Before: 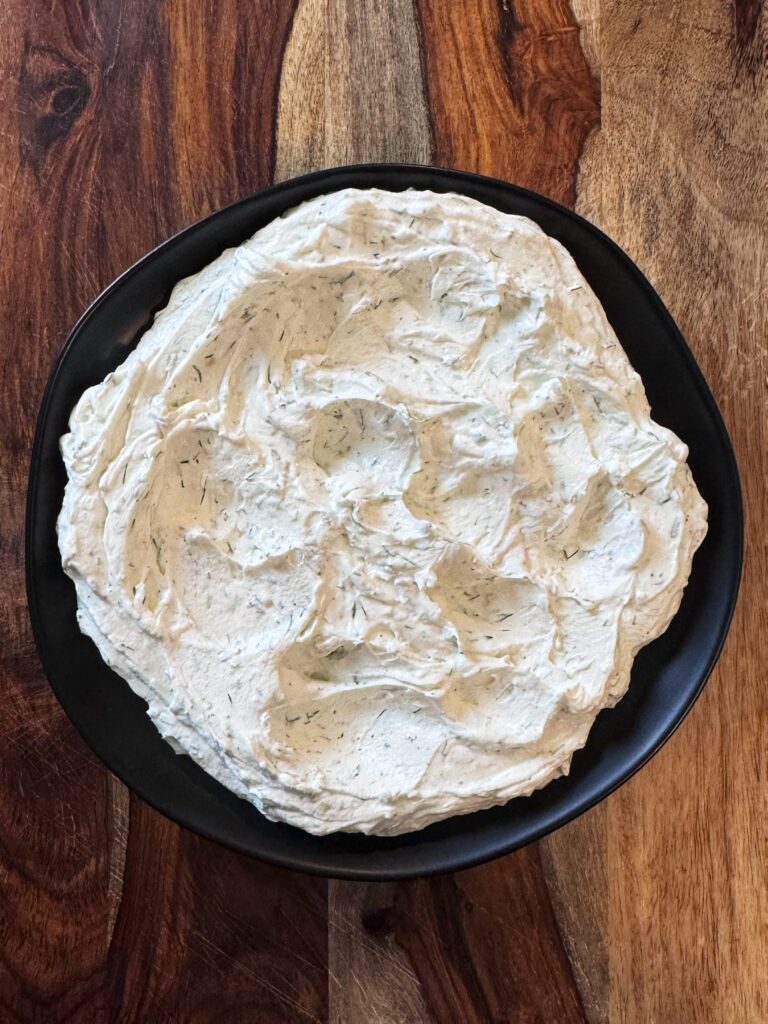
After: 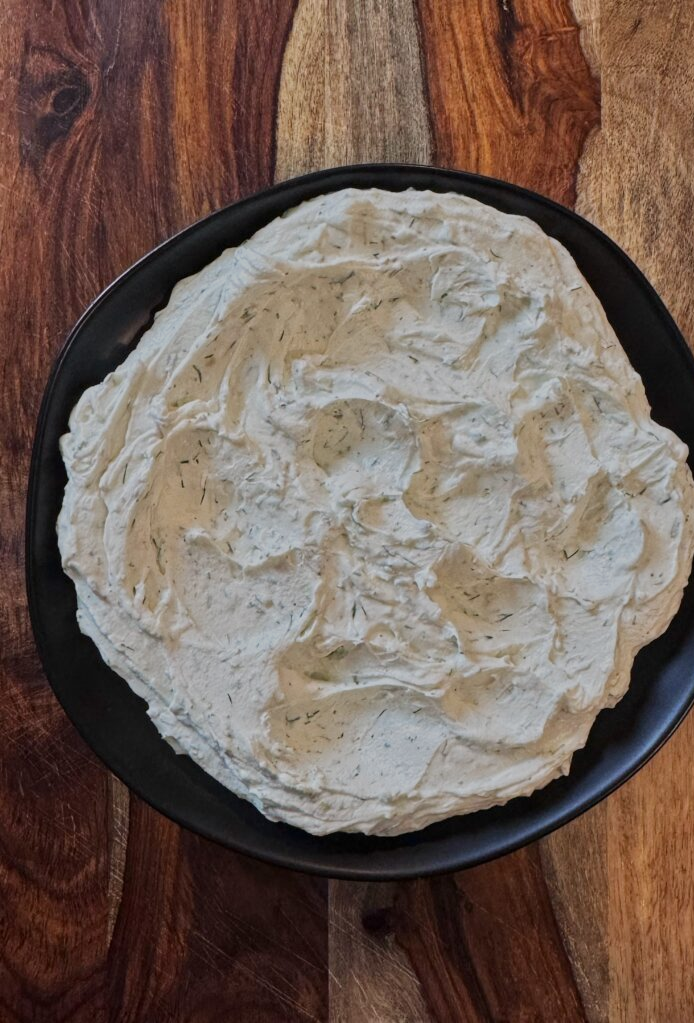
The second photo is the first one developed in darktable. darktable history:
tone equalizer: -8 EV -0.002 EV, -7 EV 0.005 EV, -6 EV -0.008 EV, -5 EV 0.007 EV, -4 EV -0.042 EV, -3 EV -0.233 EV, -2 EV -0.662 EV, -1 EV -0.983 EV, +0 EV -0.969 EV, smoothing diameter 2%, edges refinement/feathering 20, mask exposure compensation -1.57 EV, filter diffusion 5
crop: right 9.509%, bottom 0.031%
white balance: emerald 1
